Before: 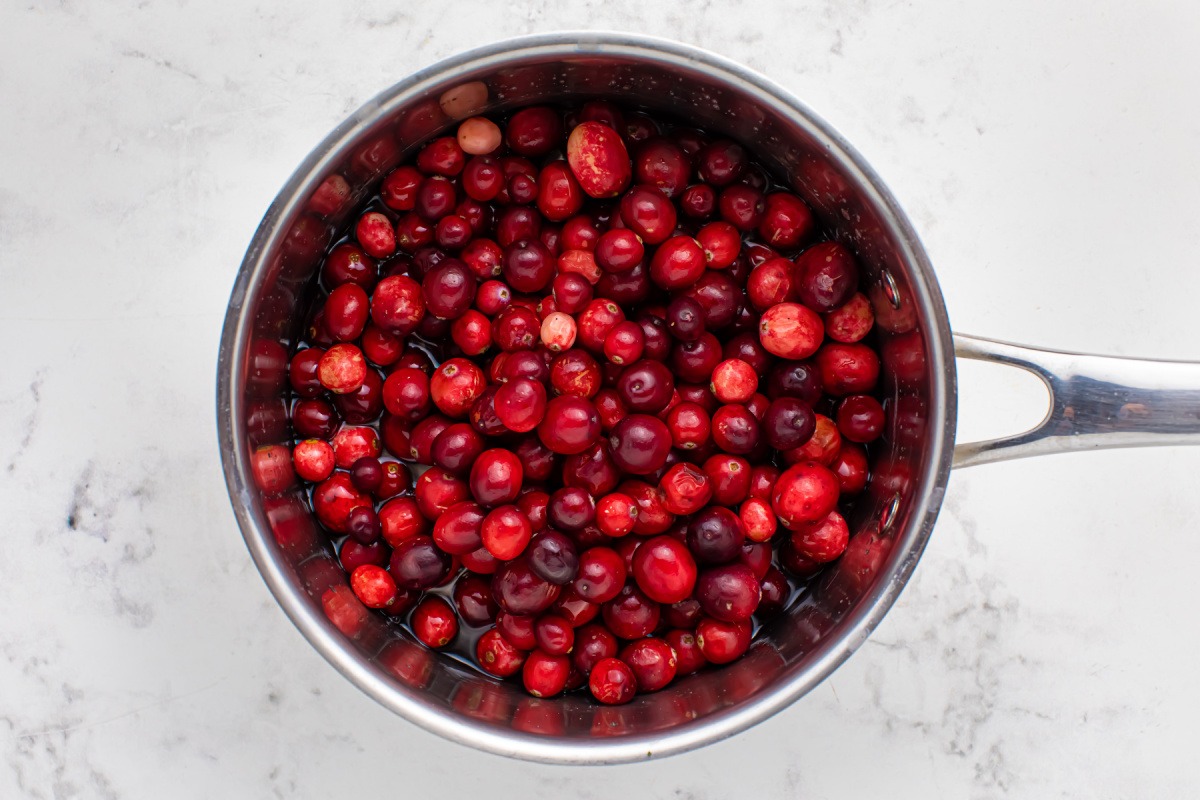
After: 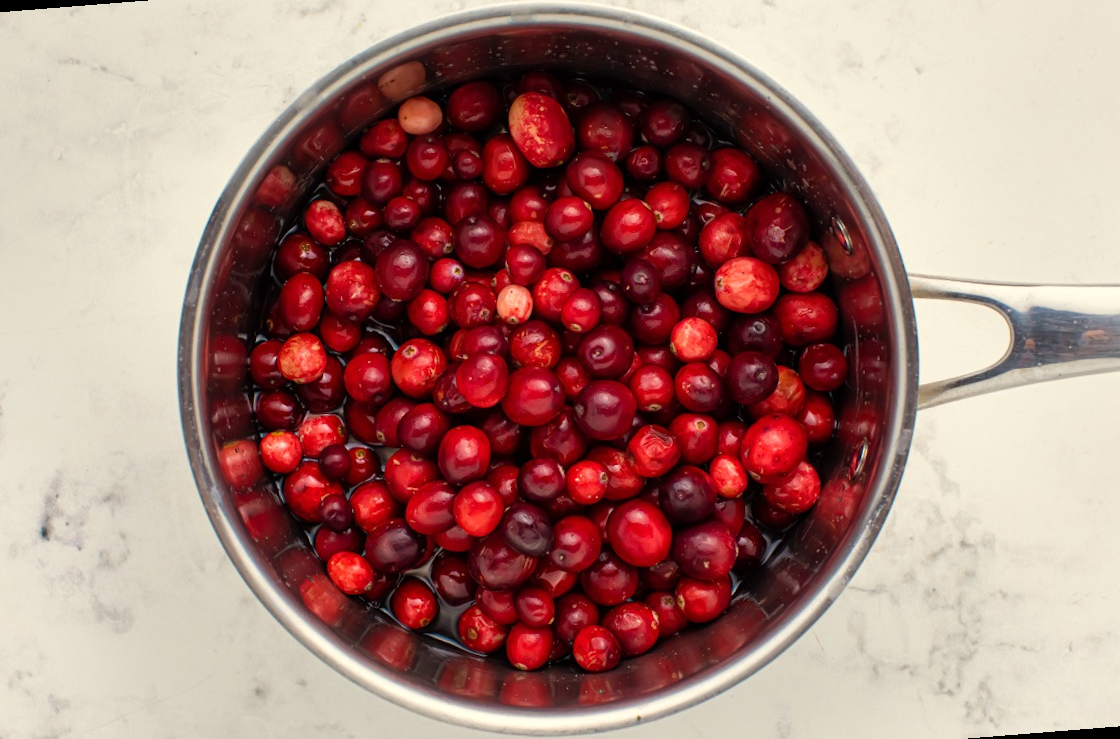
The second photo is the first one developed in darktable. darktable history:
white balance: red 1.029, blue 0.92
rotate and perspective: rotation -4.57°, crop left 0.054, crop right 0.944, crop top 0.087, crop bottom 0.914
